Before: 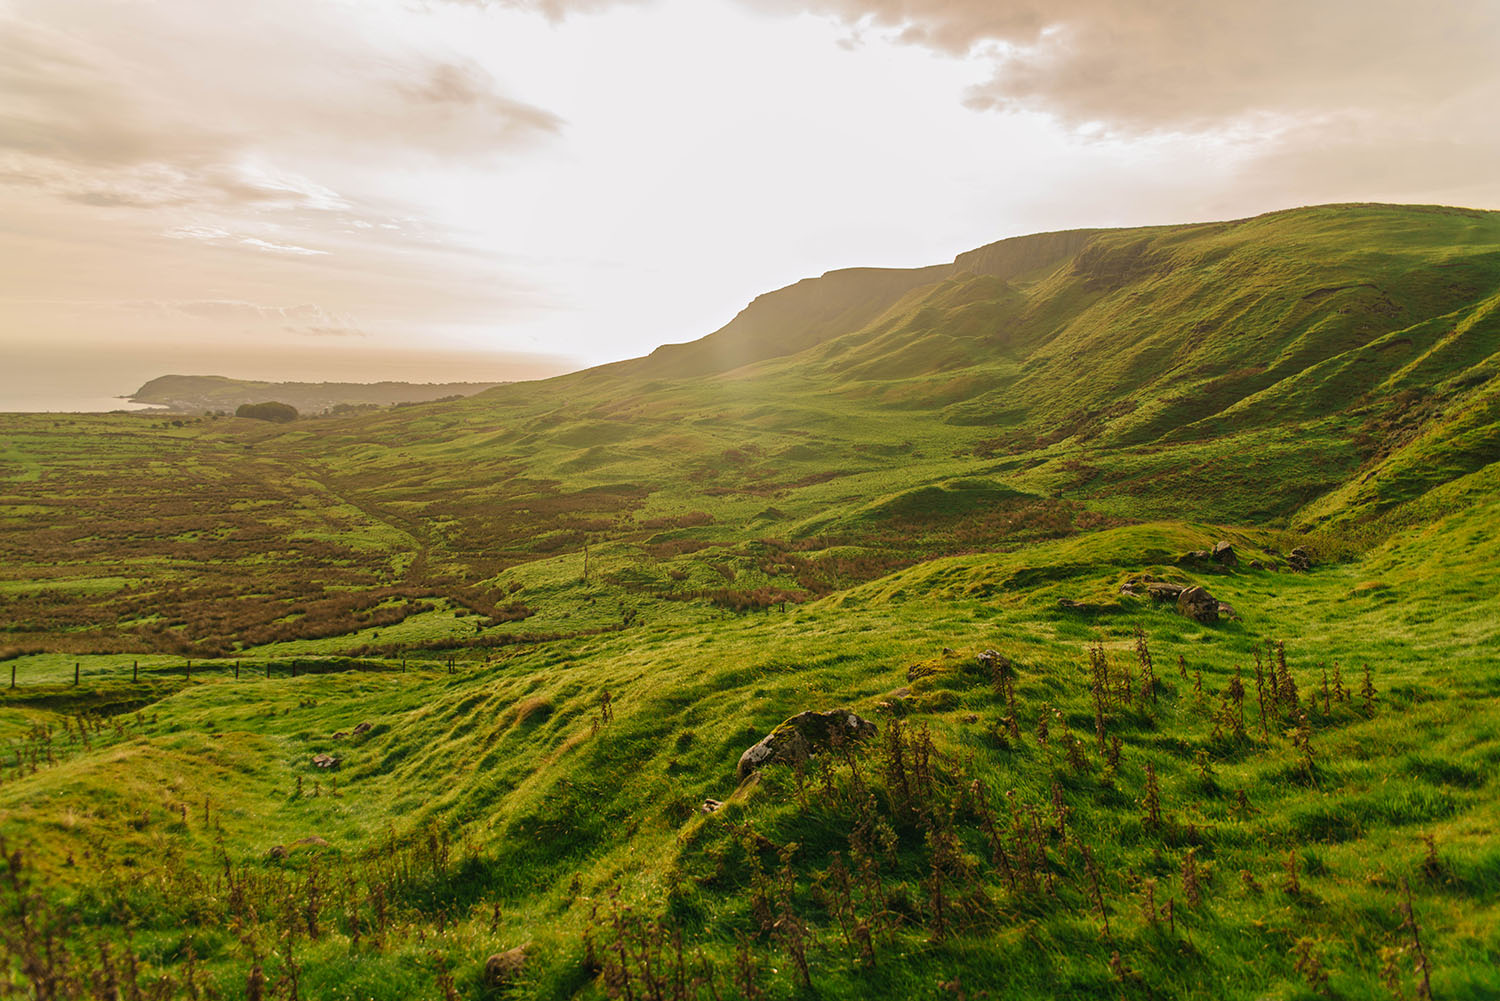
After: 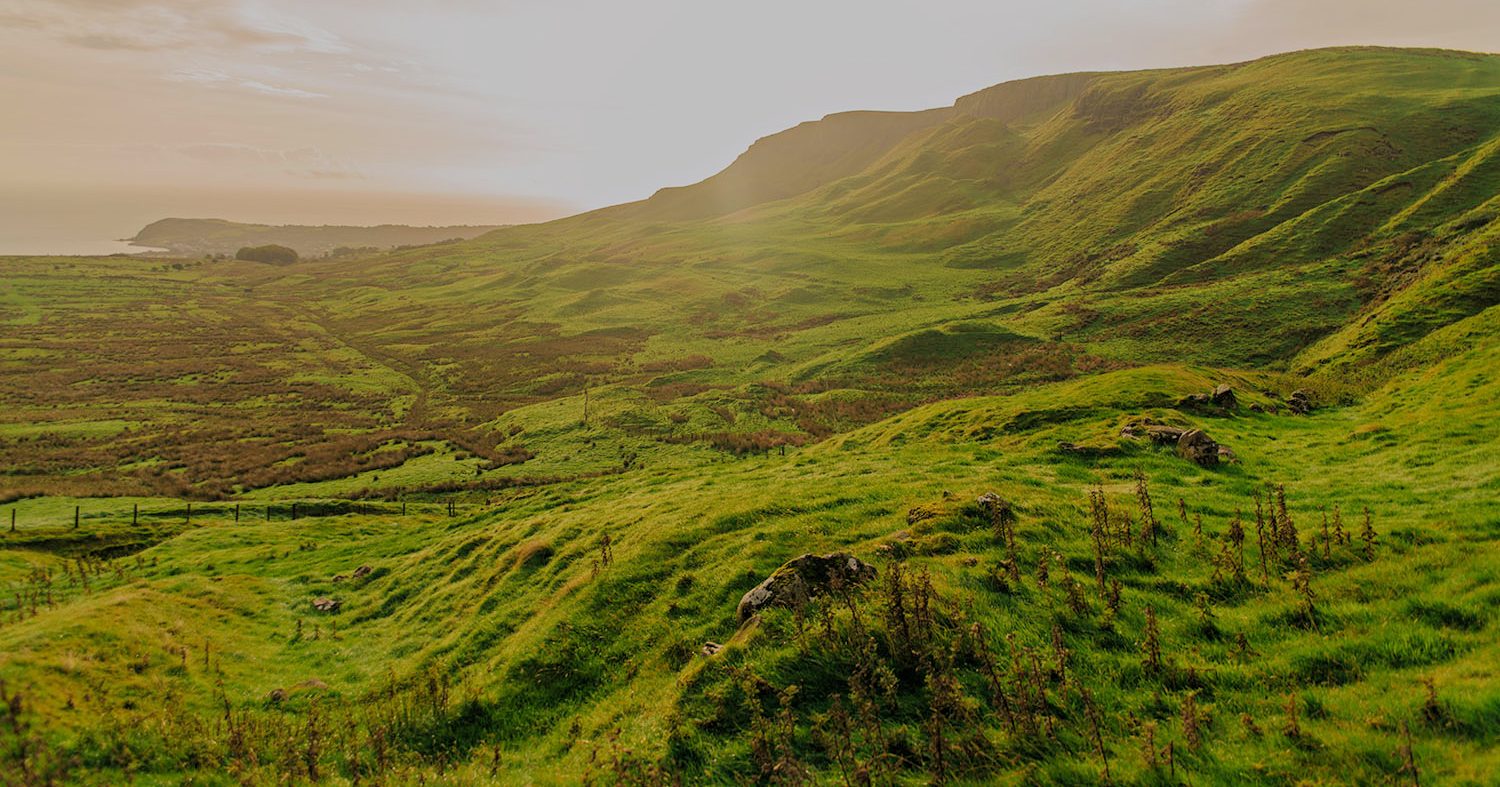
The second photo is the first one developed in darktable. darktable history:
crop and rotate: top 15.774%, bottom 5.506%
filmic rgb: black relative exposure -8.79 EV, white relative exposure 4.98 EV, threshold 3 EV, target black luminance 0%, hardness 3.77, latitude 66.33%, contrast 0.822, shadows ↔ highlights balance 20%, color science v5 (2021), contrast in shadows safe, contrast in highlights safe, enable highlight reconstruction true
